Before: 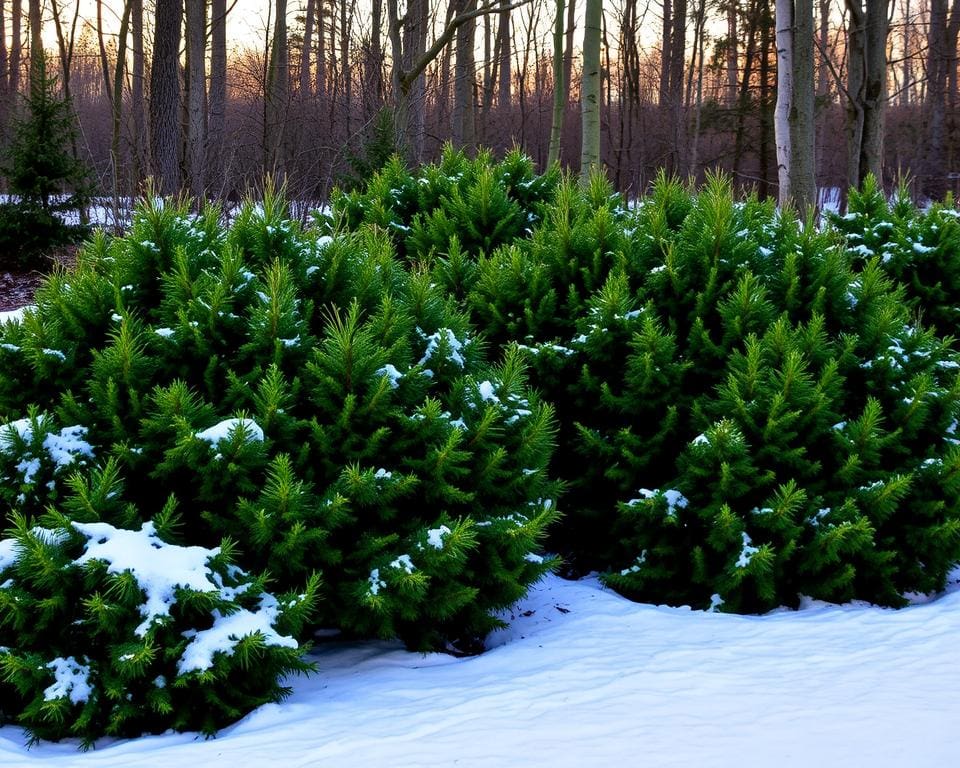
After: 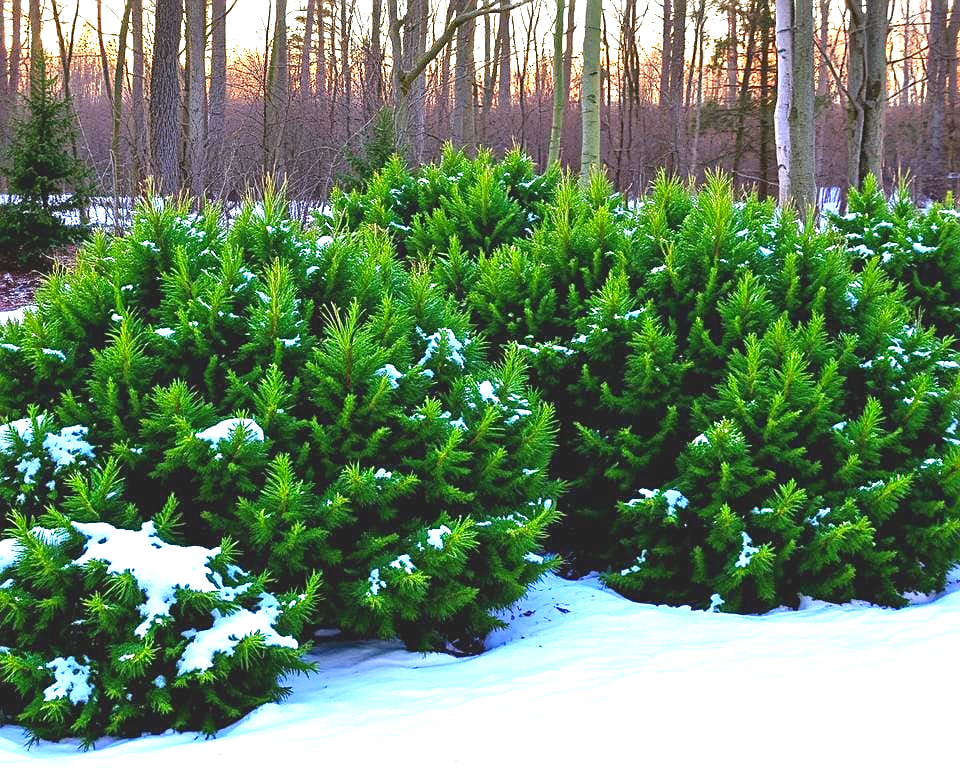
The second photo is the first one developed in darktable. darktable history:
contrast brightness saturation: contrast -0.273
exposure: black level correction 0, exposure 1.701 EV, compensate highlight preservation false
sharpen: on, module defaults
